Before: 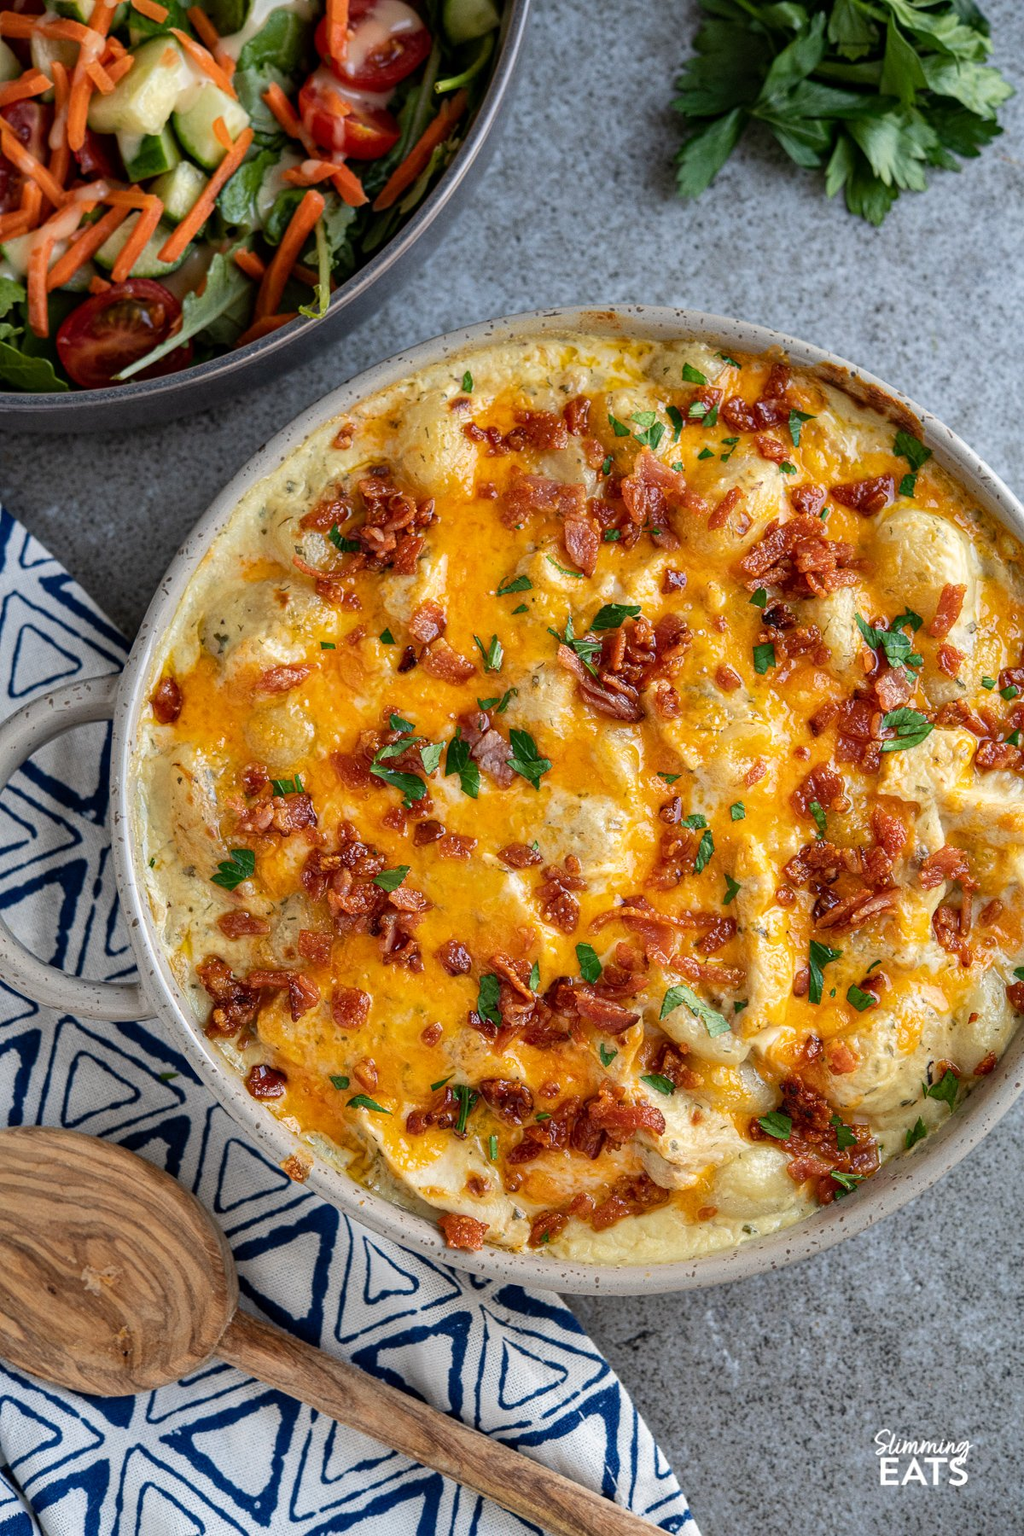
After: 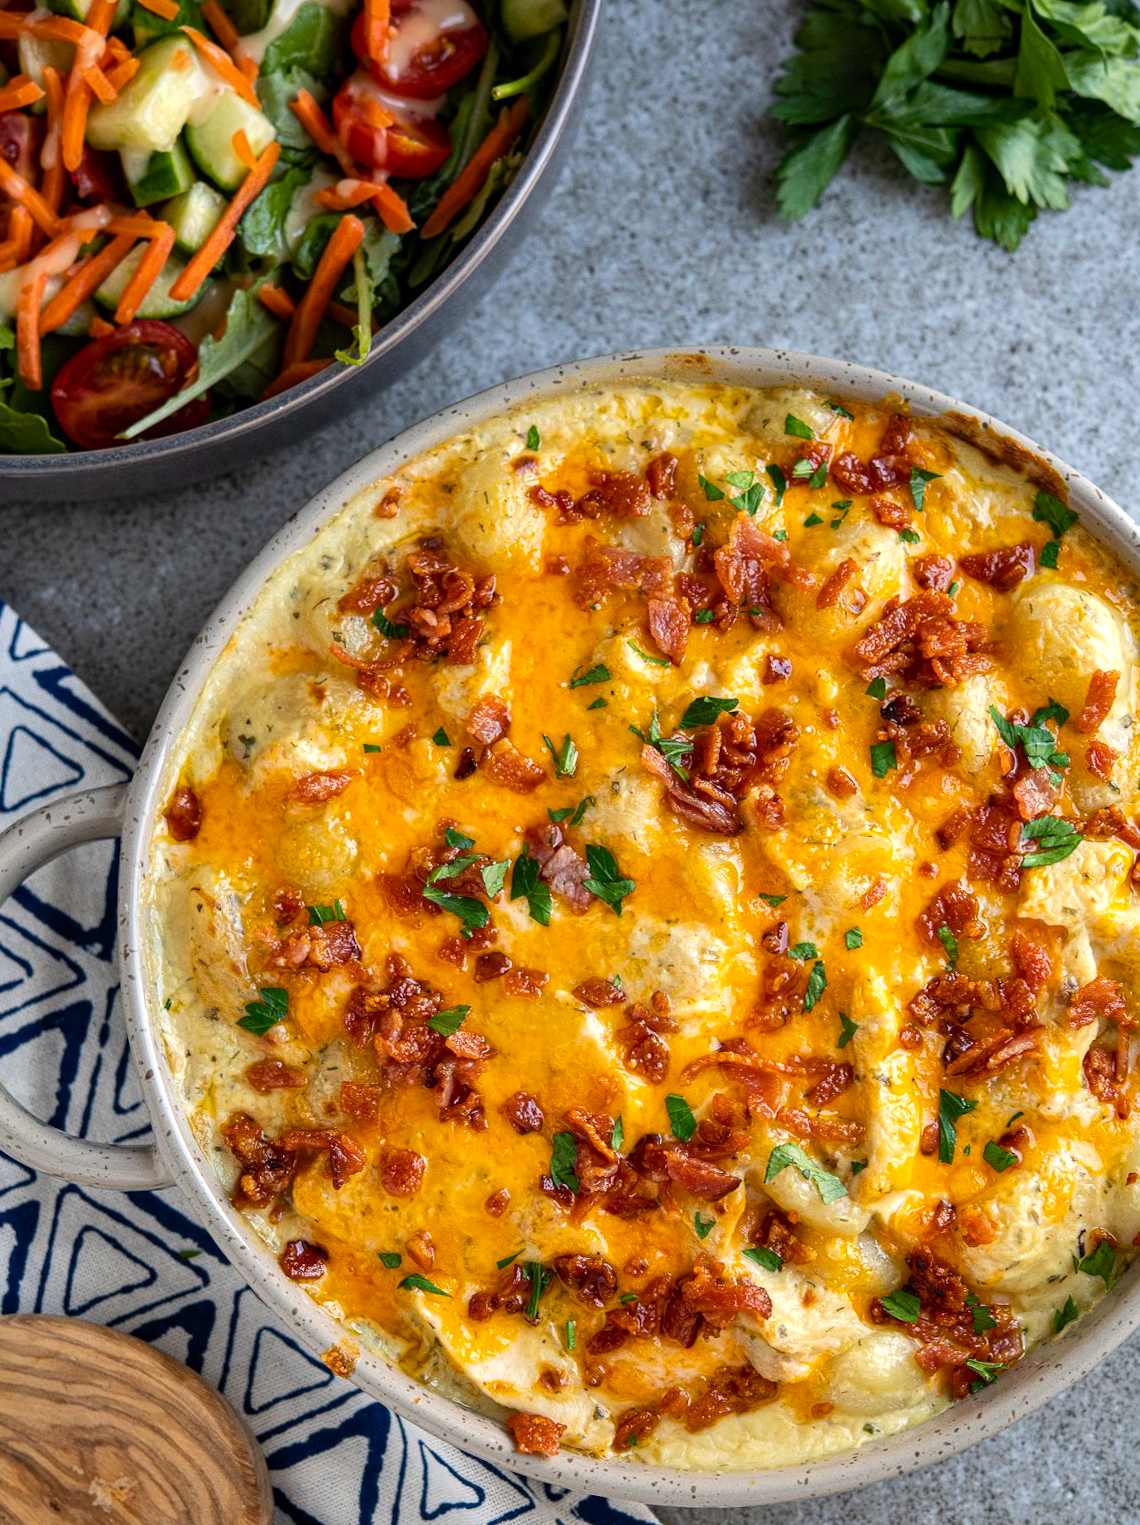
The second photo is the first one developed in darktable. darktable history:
crop and rotate: angle 0.455°, left 0.355%, right 3.445%, bottom 14.222%
color balance rgb: highlights gain › luminance 18.056%, perceptual saturation grading › global saturation 15.052%
